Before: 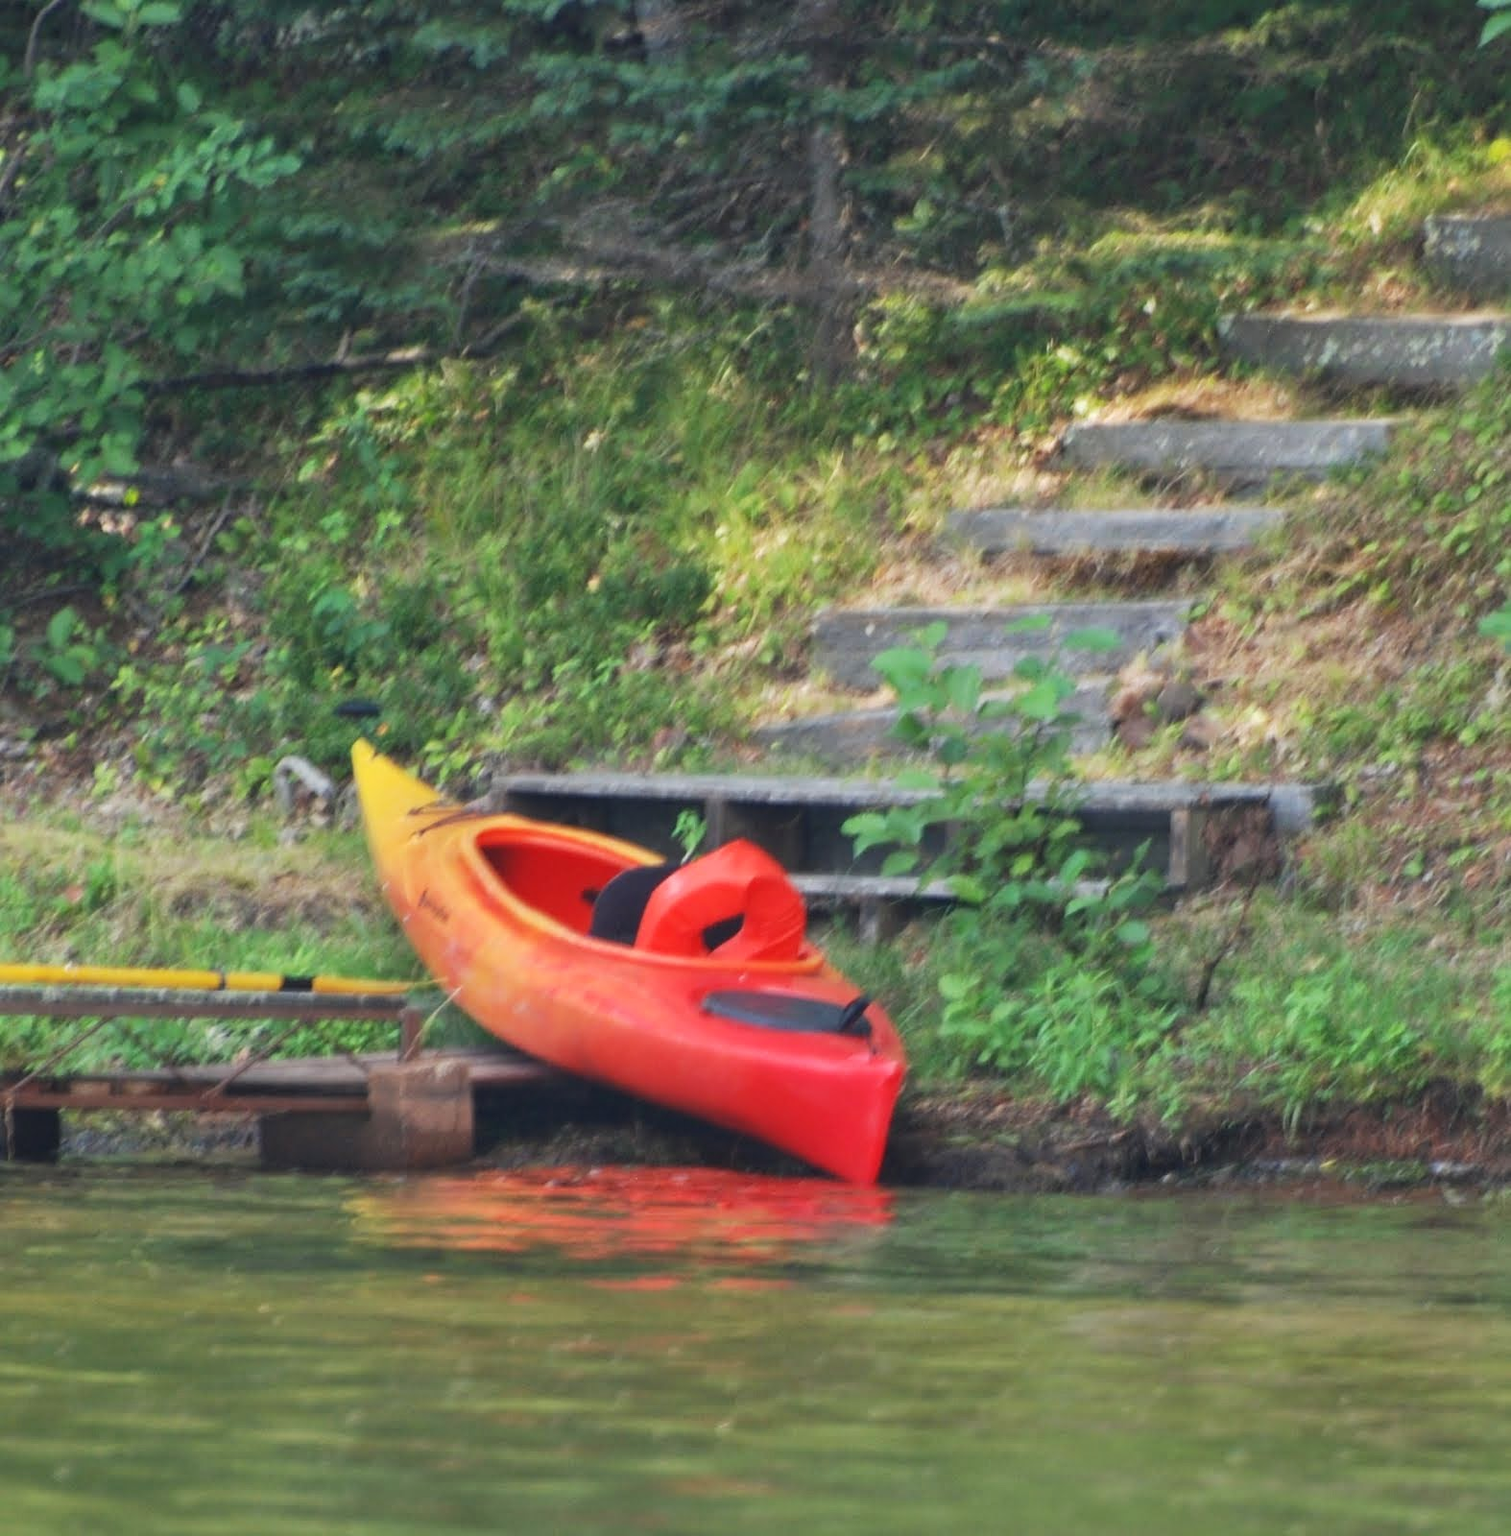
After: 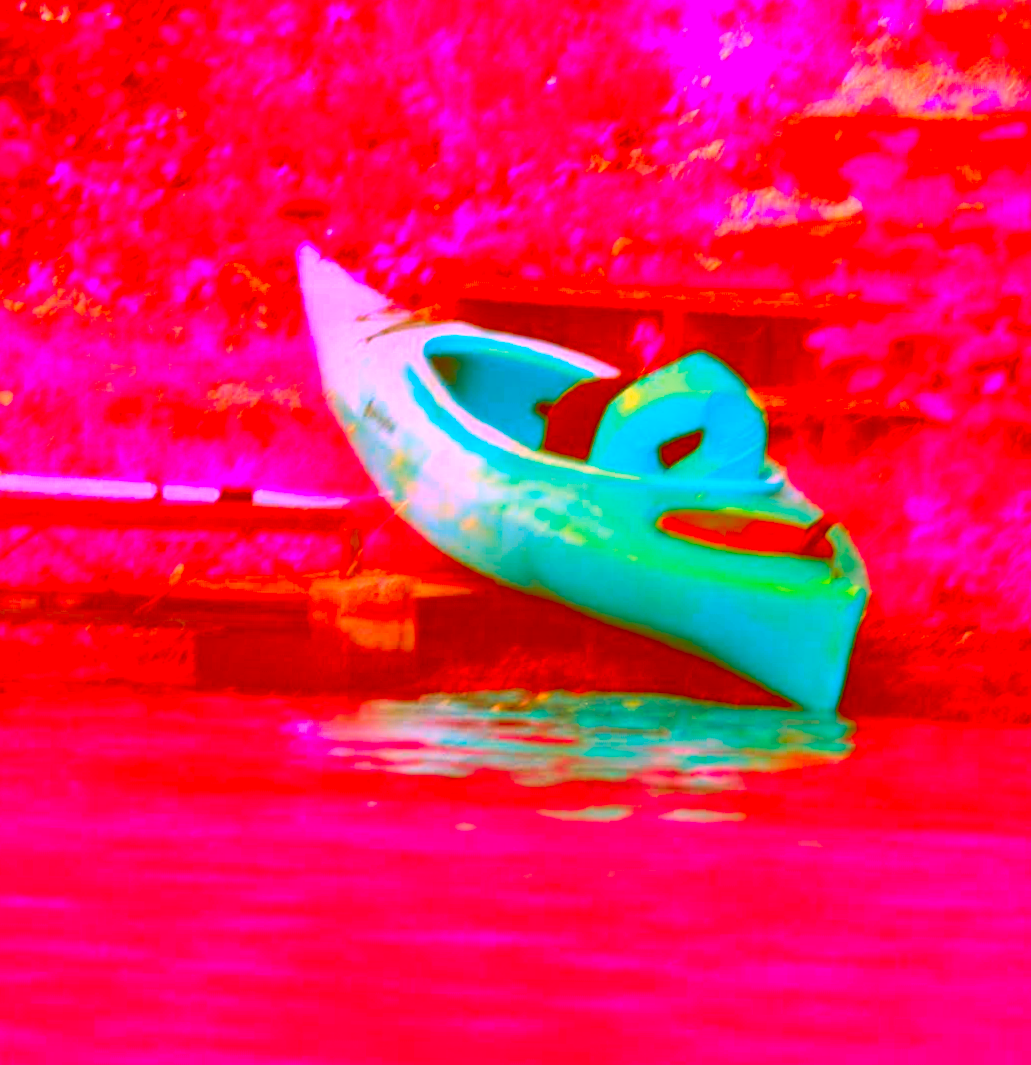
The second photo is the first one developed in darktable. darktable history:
exposure: exposure 0.664 EV, compensate highlight preservation false
color correction: highlights a* -39.24, highlights b* -39.67, shadows a* -39.49, shadows b* -39.83, saturation -2.95
crop and rotate: angle -0.874°, left 3.773%, top 32.393%, right 29.659%
